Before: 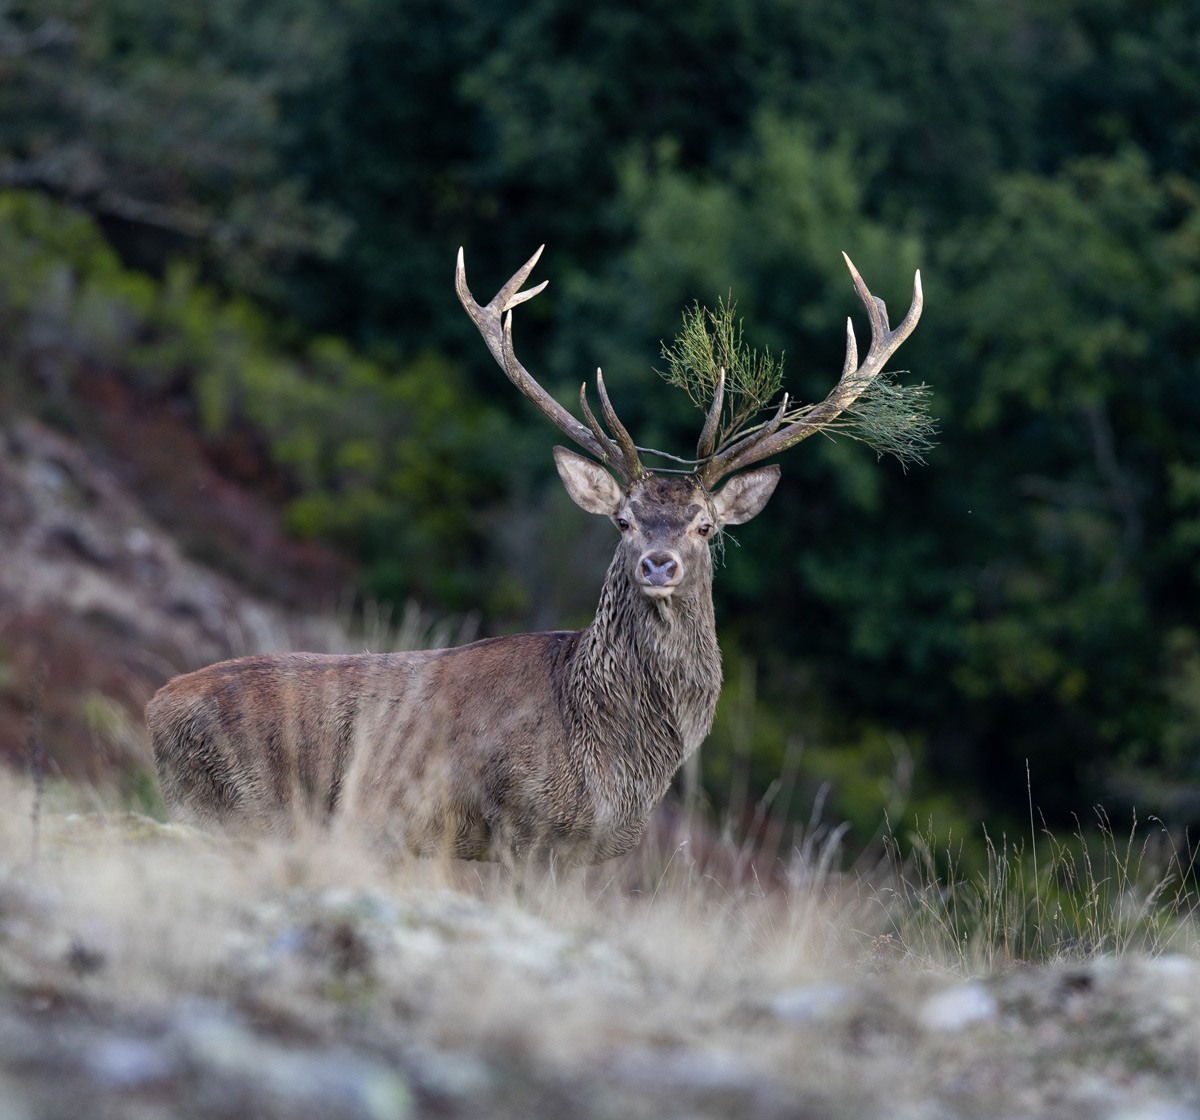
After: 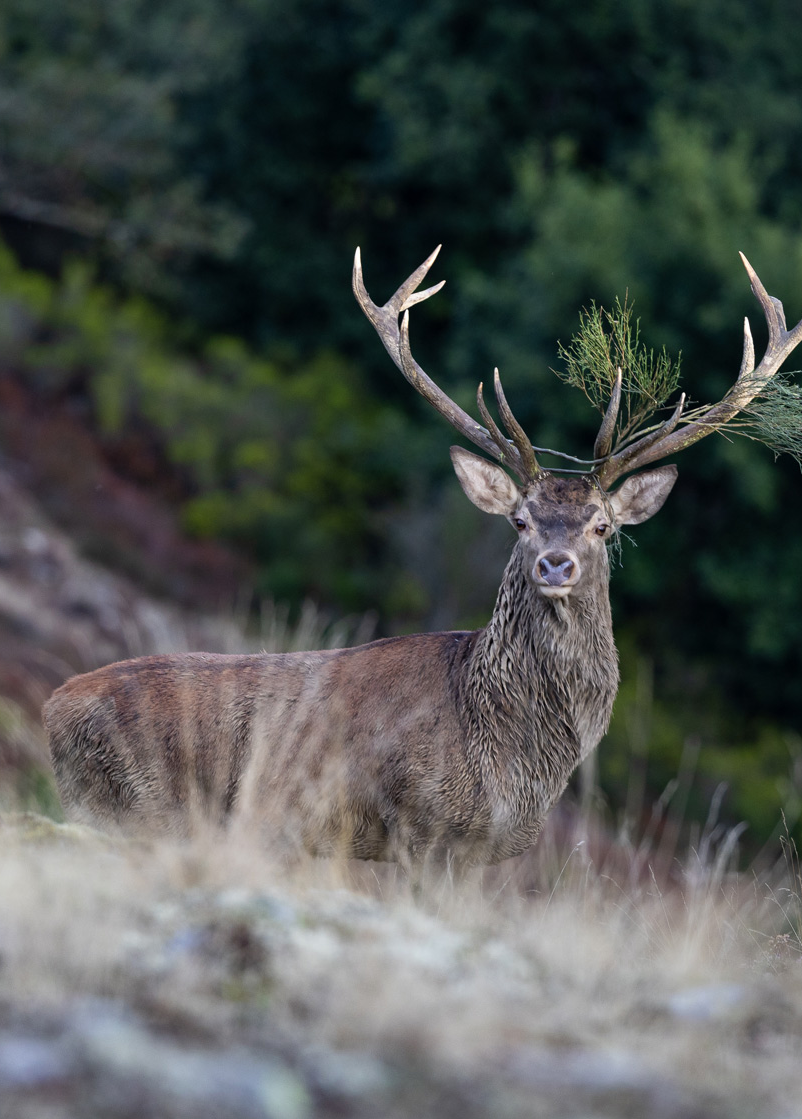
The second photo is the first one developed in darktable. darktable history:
crop and rotate: left 8.588%, right 24.554%
